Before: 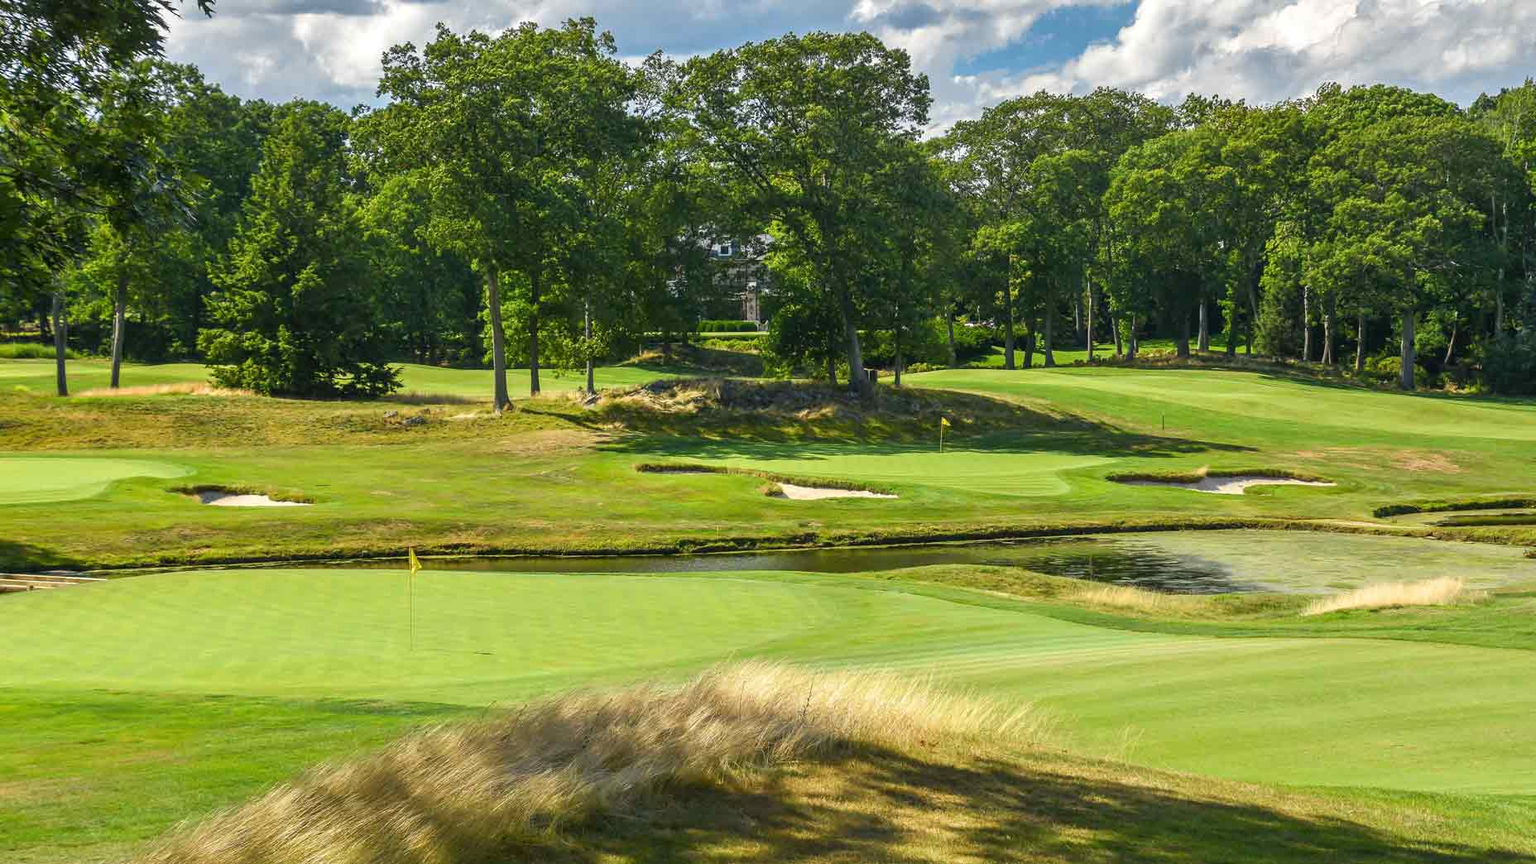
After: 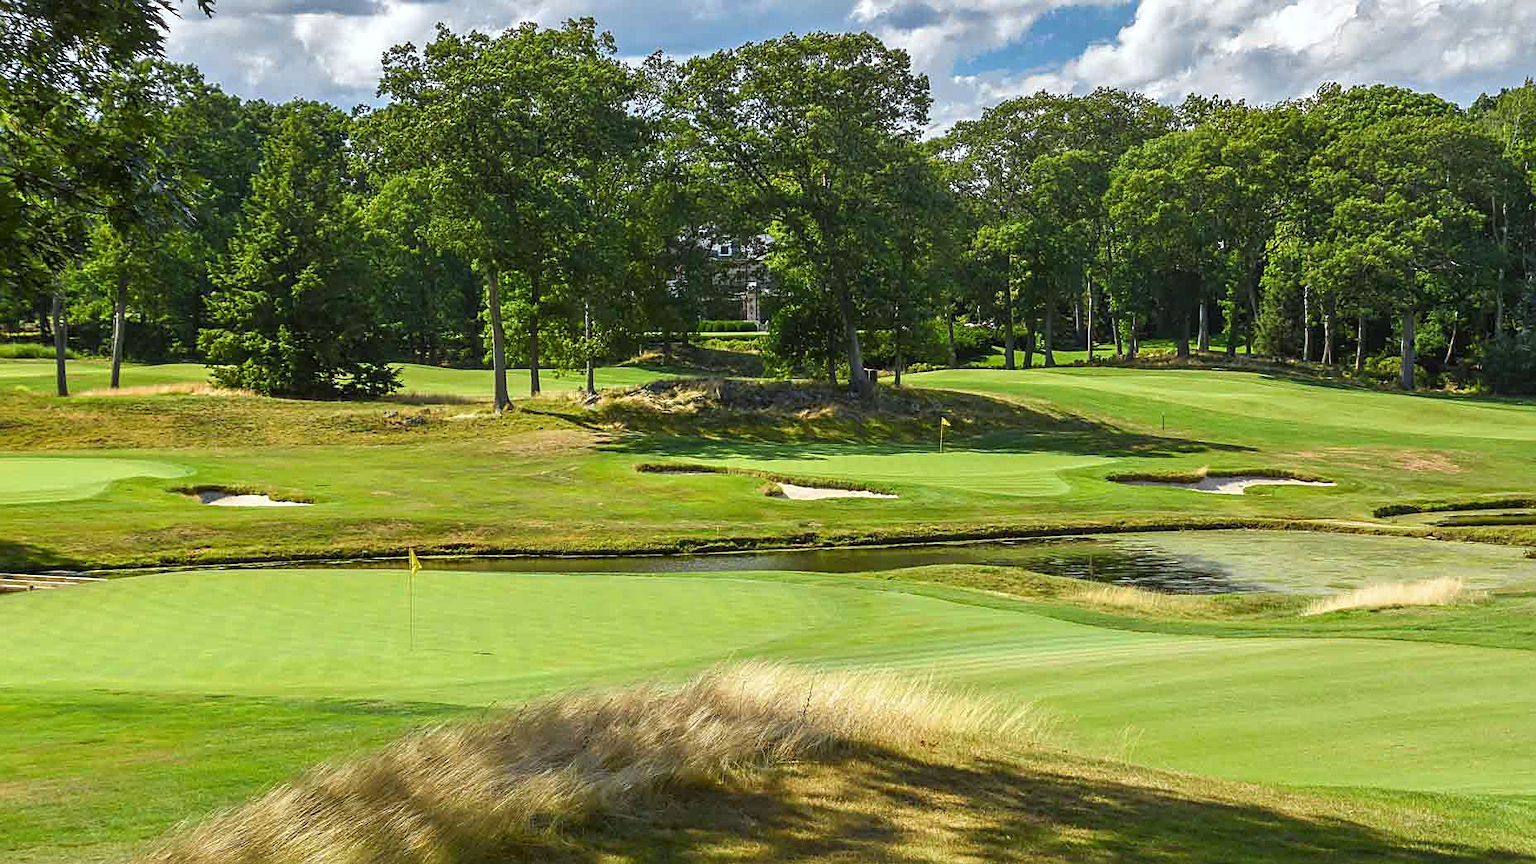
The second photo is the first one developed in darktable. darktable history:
white balance: red 1.004, blue 1.024
color correction: highlights a* -2.73, highlights b* -2.09, shadows a* 2.41, shadows b* 2.73
sharpen: on, module defaults
